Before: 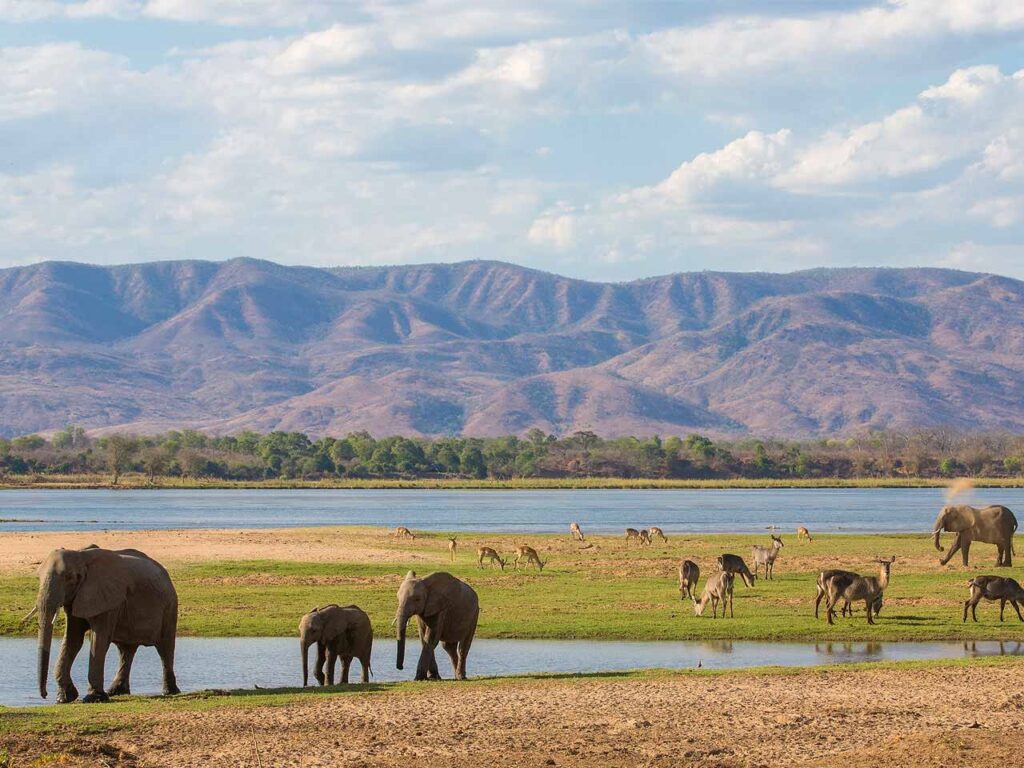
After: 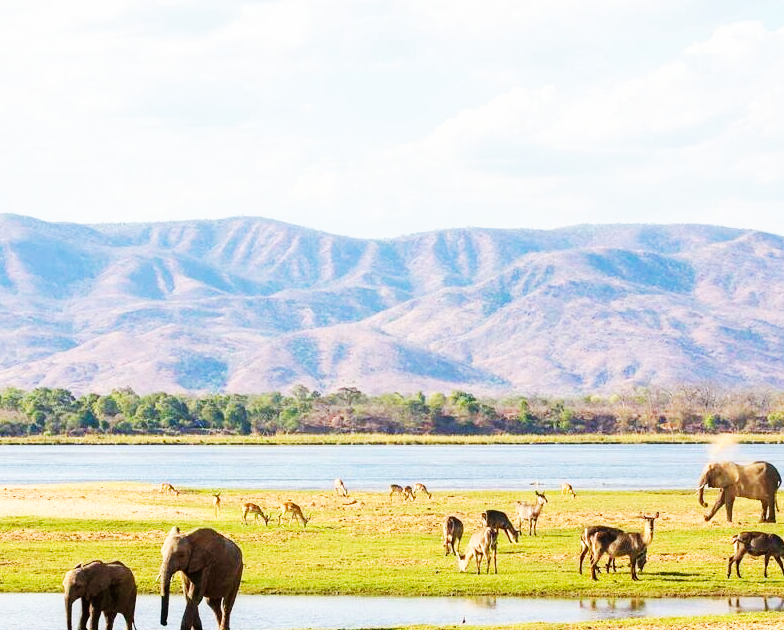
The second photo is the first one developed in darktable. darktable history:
base curve: curves: ch0 [(0, 0) (0.007, 0.004) (0.027, 0.03) (0.046, 0.07) (0.207, 0.54) (0.442, 0.872) (0.673, 0.972) (1, 1)], preserve colors none
crop: left 23.095%, top 5.827%, bottom 11.854%
